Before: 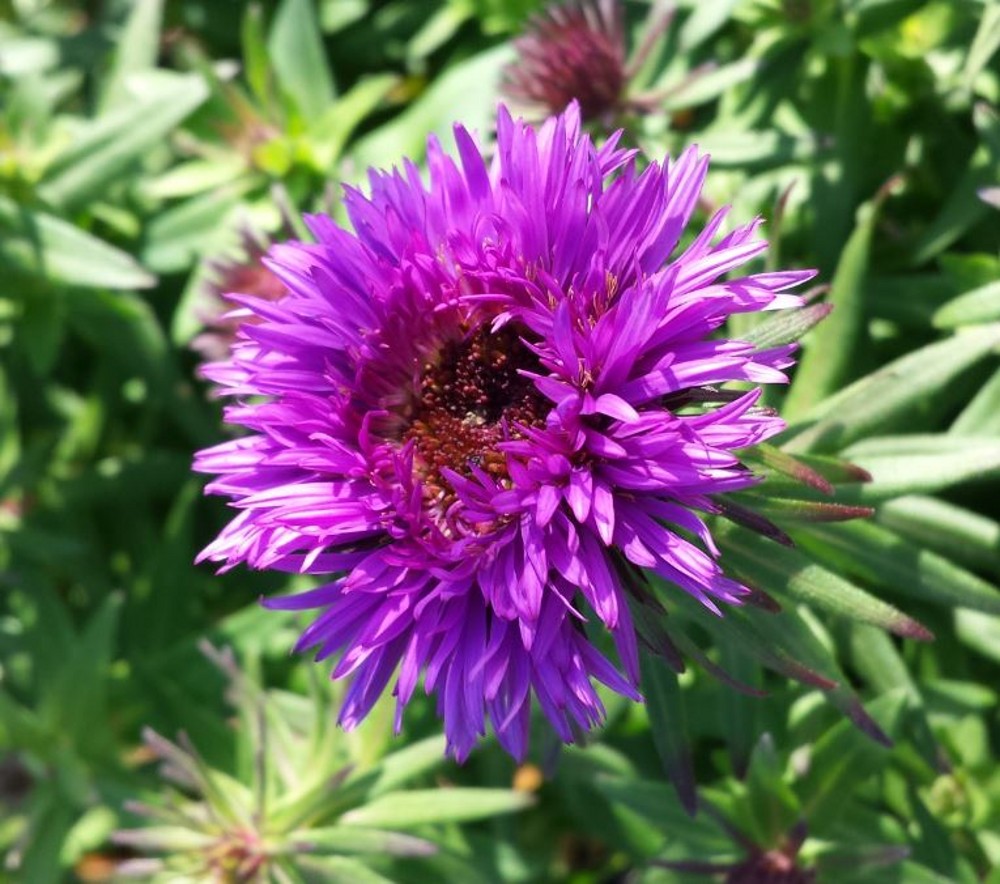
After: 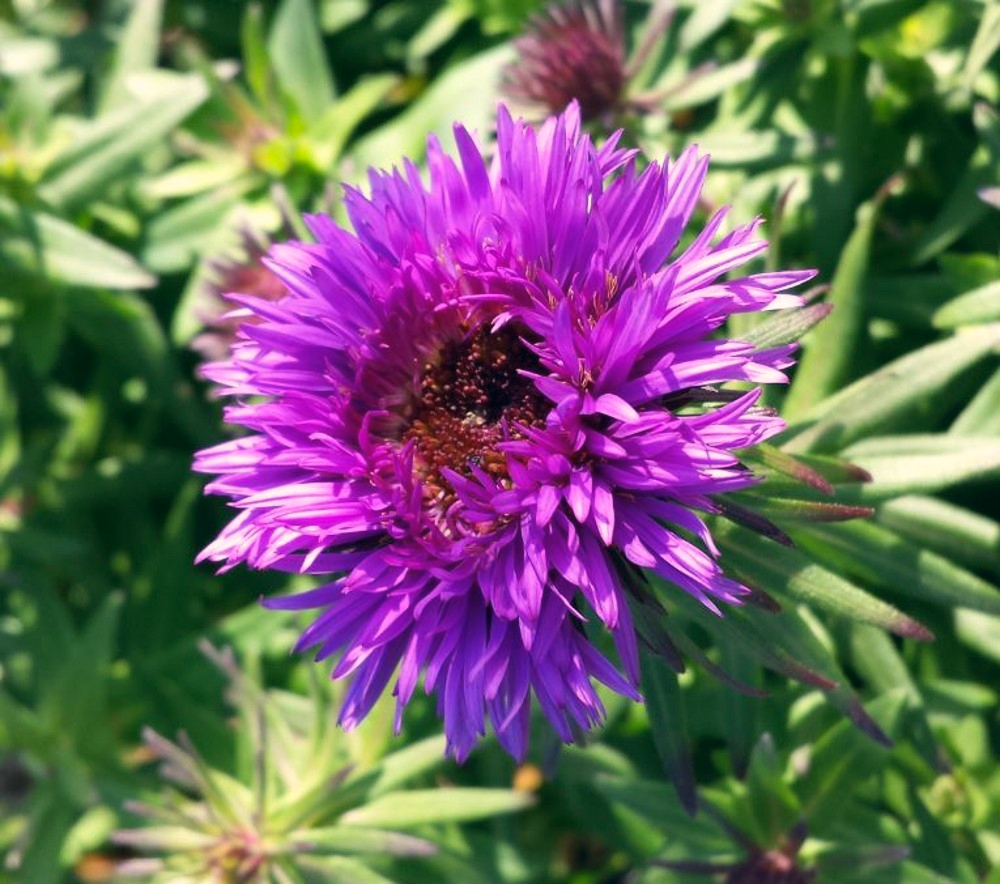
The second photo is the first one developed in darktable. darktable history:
color correction: highlights a* 5.41, highlights b* 5.35, shadows a* -4.84, shadows b* -5.08
